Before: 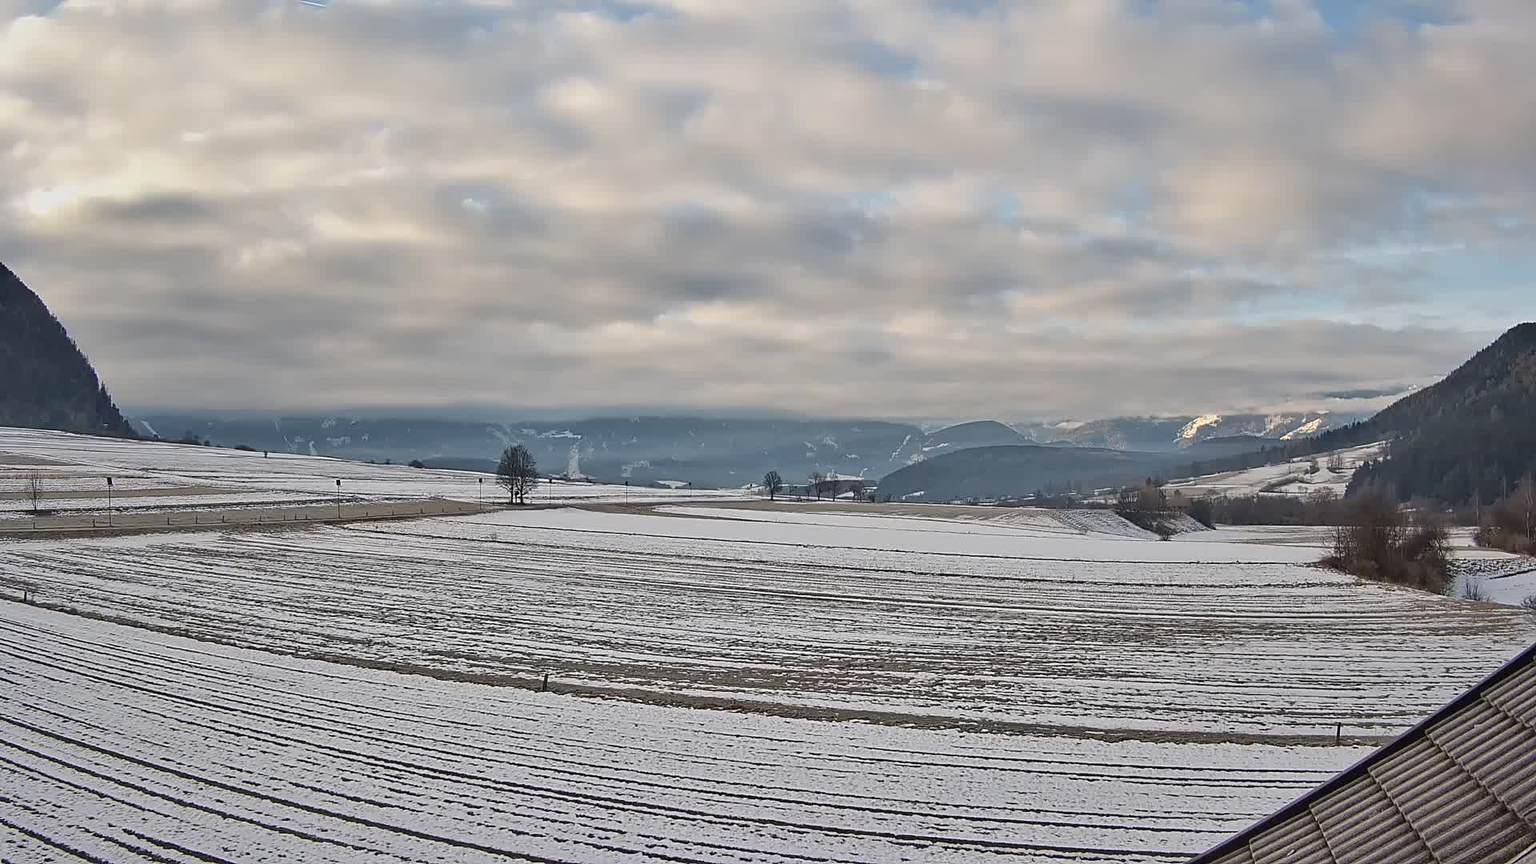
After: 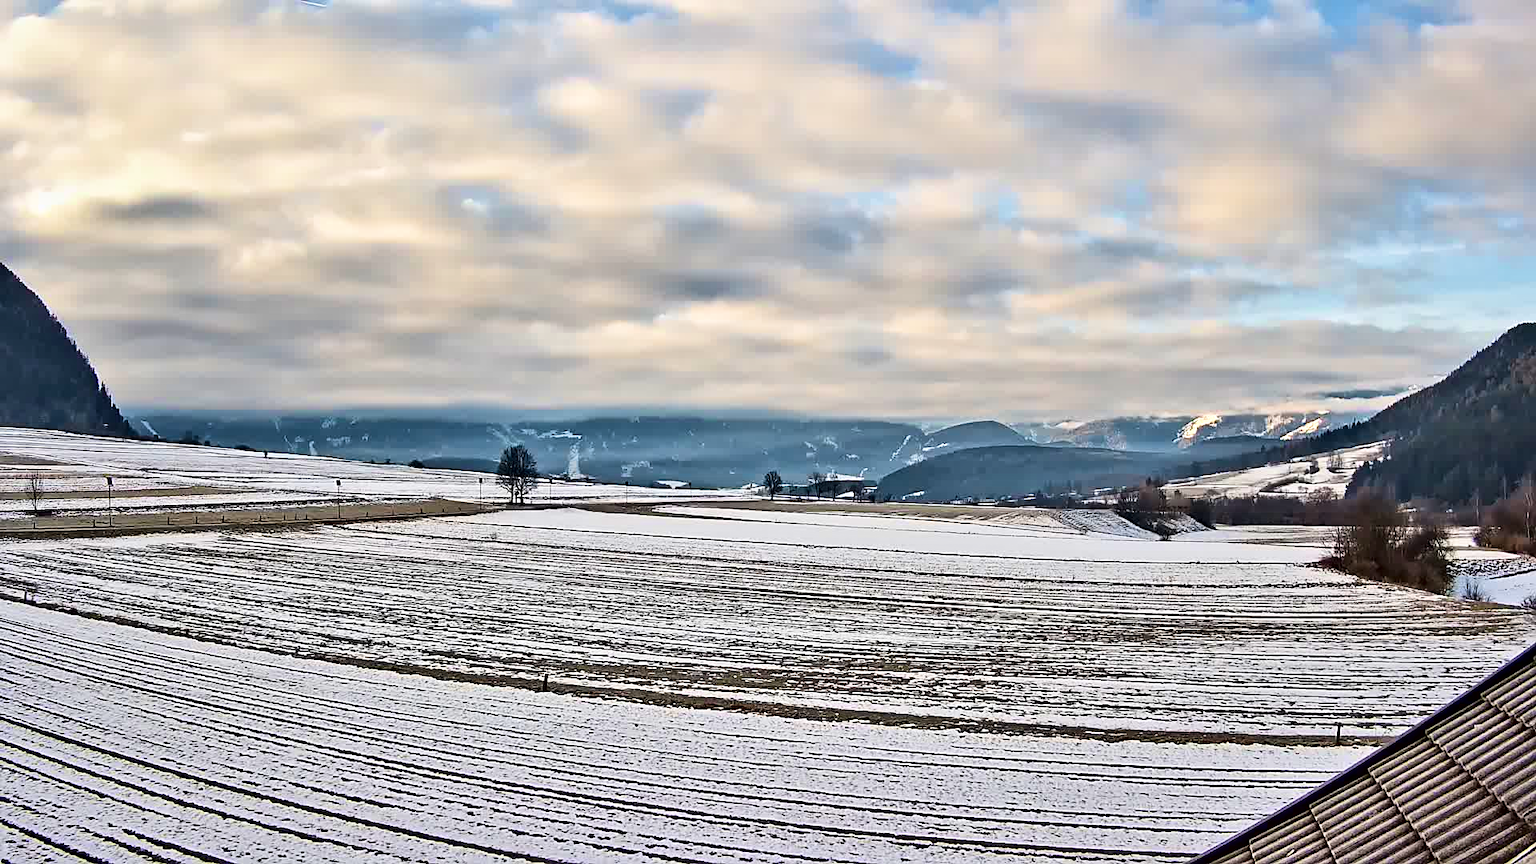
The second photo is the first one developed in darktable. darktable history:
contrast equalizer: octaves 7, y [[0.511, 0.558, 0.631, 0.632, 0.559, 0.512], [0.5 ×6], [0.507, 0.559, 0.627, 0.644, 0.647, 0.647], [0 ×6], [0 ×6]]
sharpen: amount 0.201
contrast brightness saturation: contrast 0.225, brightness 0.104, saturation 0.285
velvia: strength 44.73%
